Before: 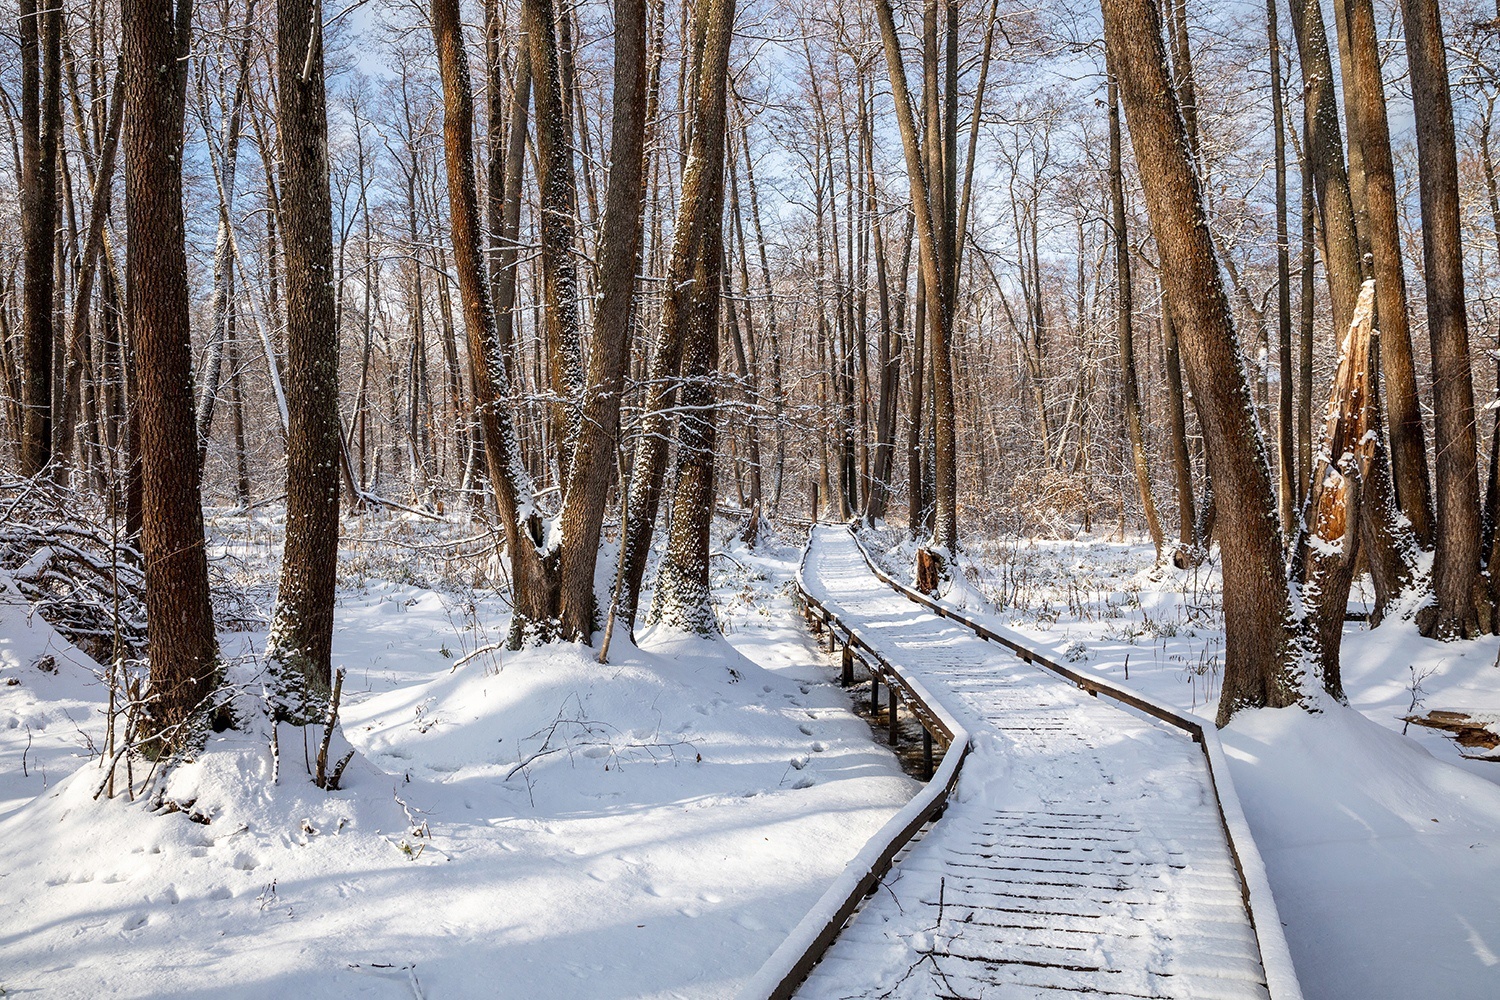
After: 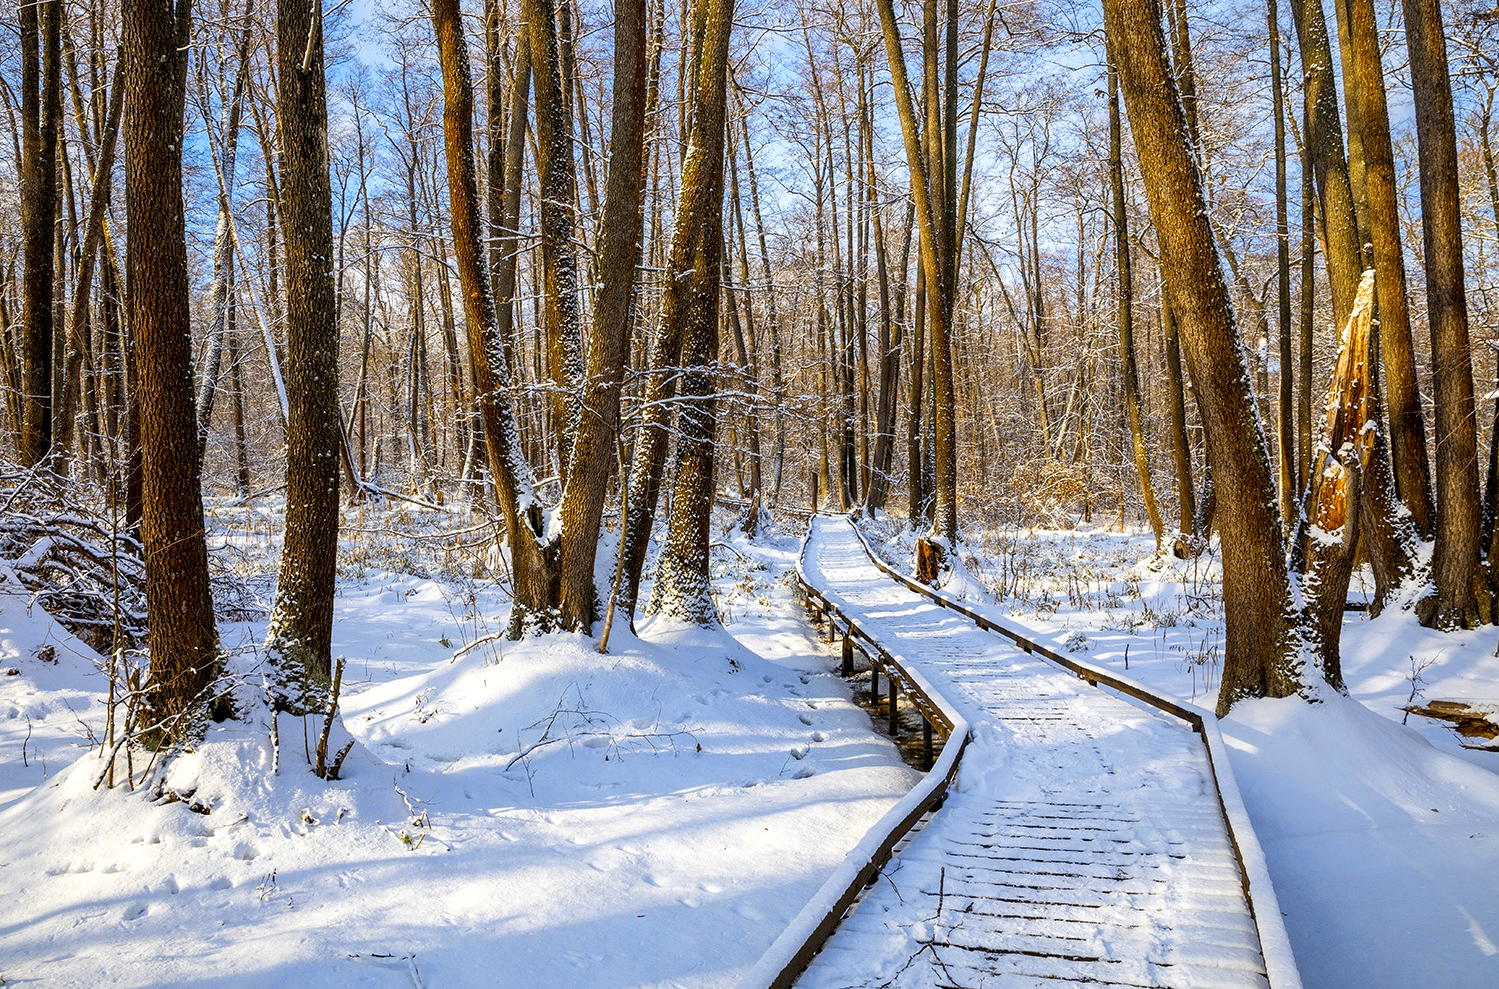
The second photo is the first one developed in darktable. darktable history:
color contrast: green-magenta contrast 1.12, blue-yellow contrast 1.95, unbound 0
crop: top 1.049%, right 0.001%
local contrast: highlights 100%, shadows 100%, detail 120%, midtone range 0.2
